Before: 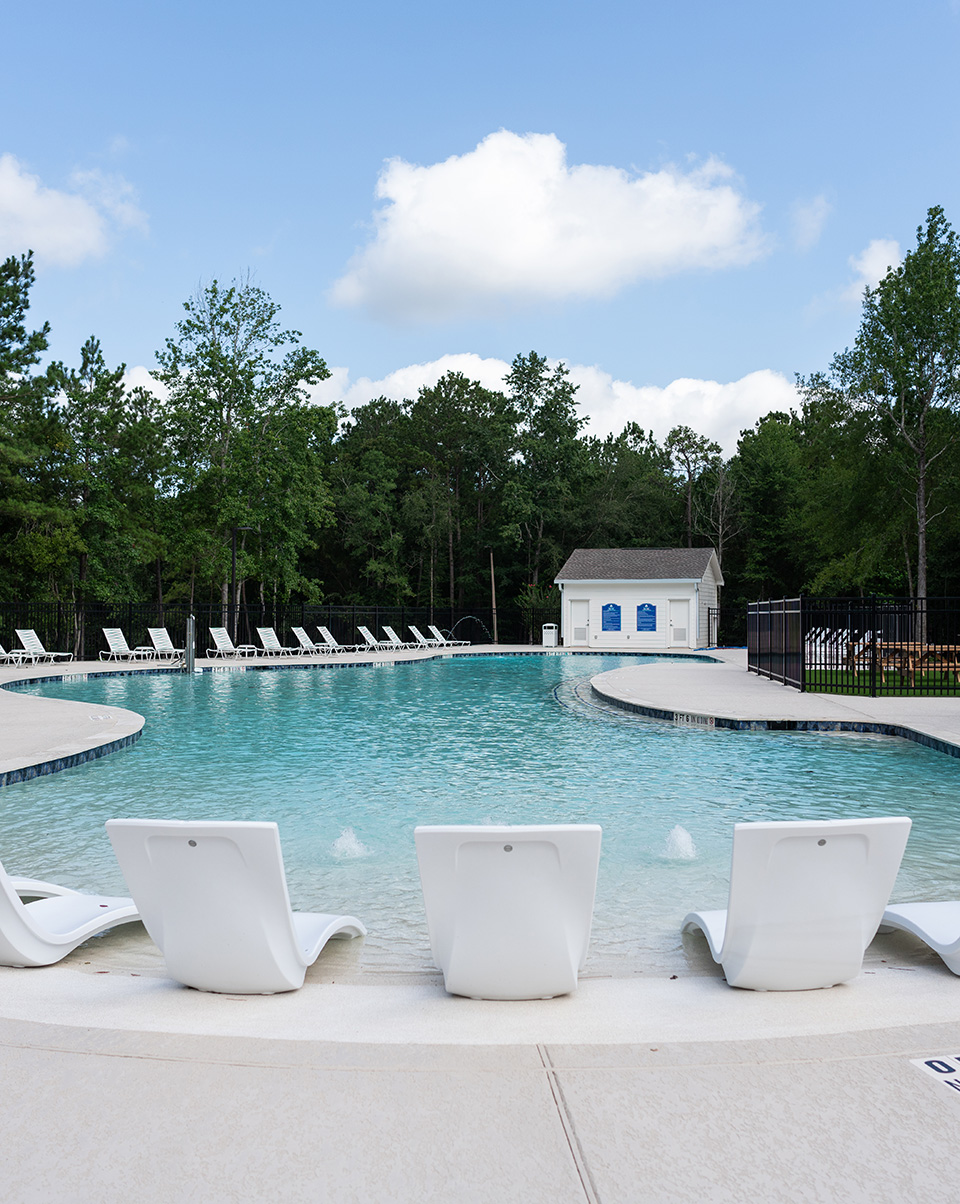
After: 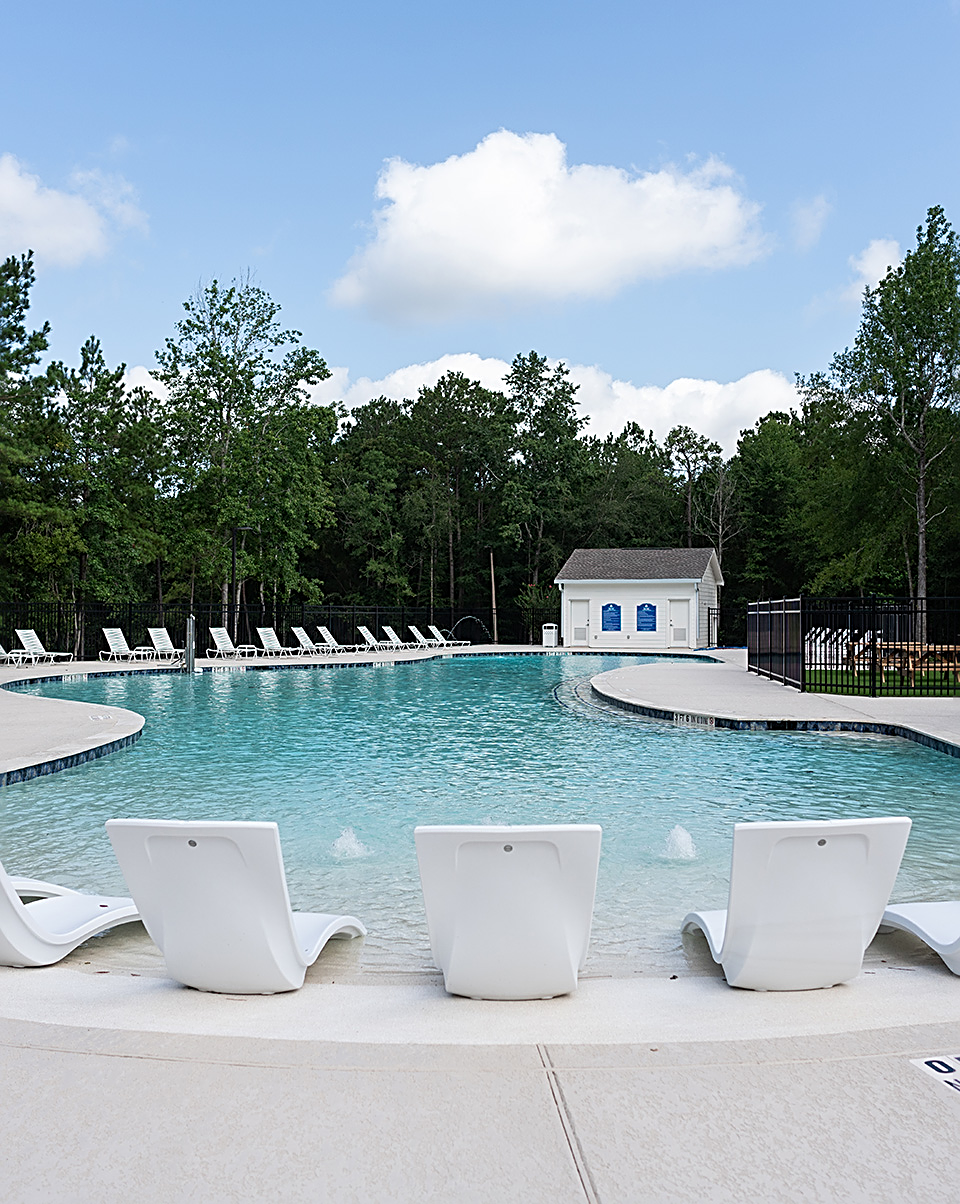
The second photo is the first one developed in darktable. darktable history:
sharpen: radius 2.53, amount 0.63
